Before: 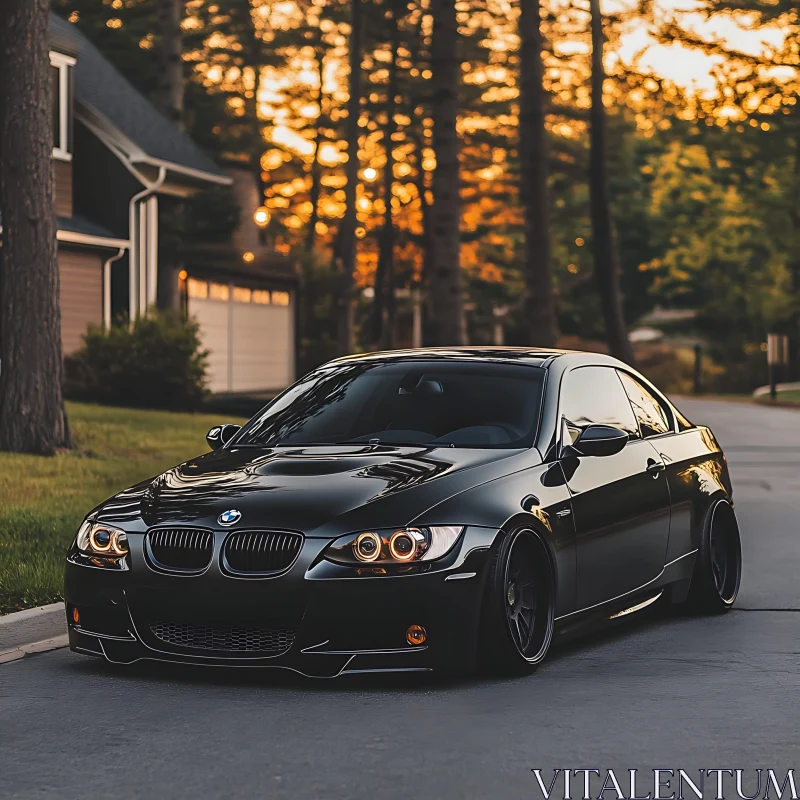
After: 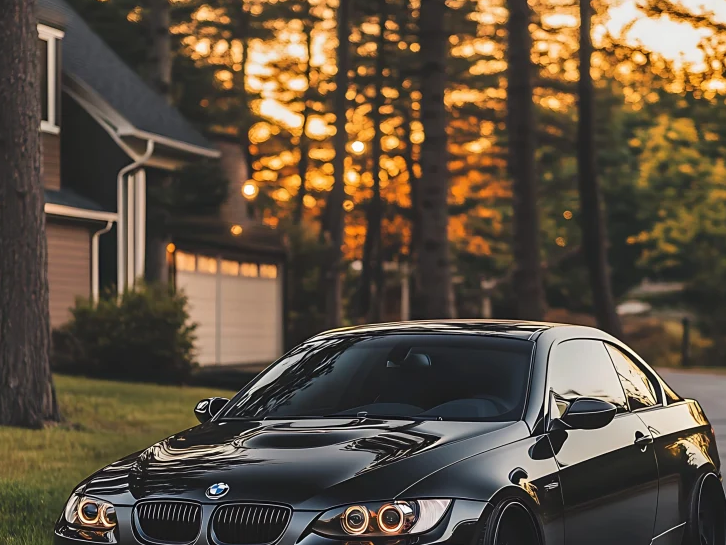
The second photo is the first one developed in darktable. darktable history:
crop: left 1.517%, top 3.387%, right 7.725%, bottom 28.474%
